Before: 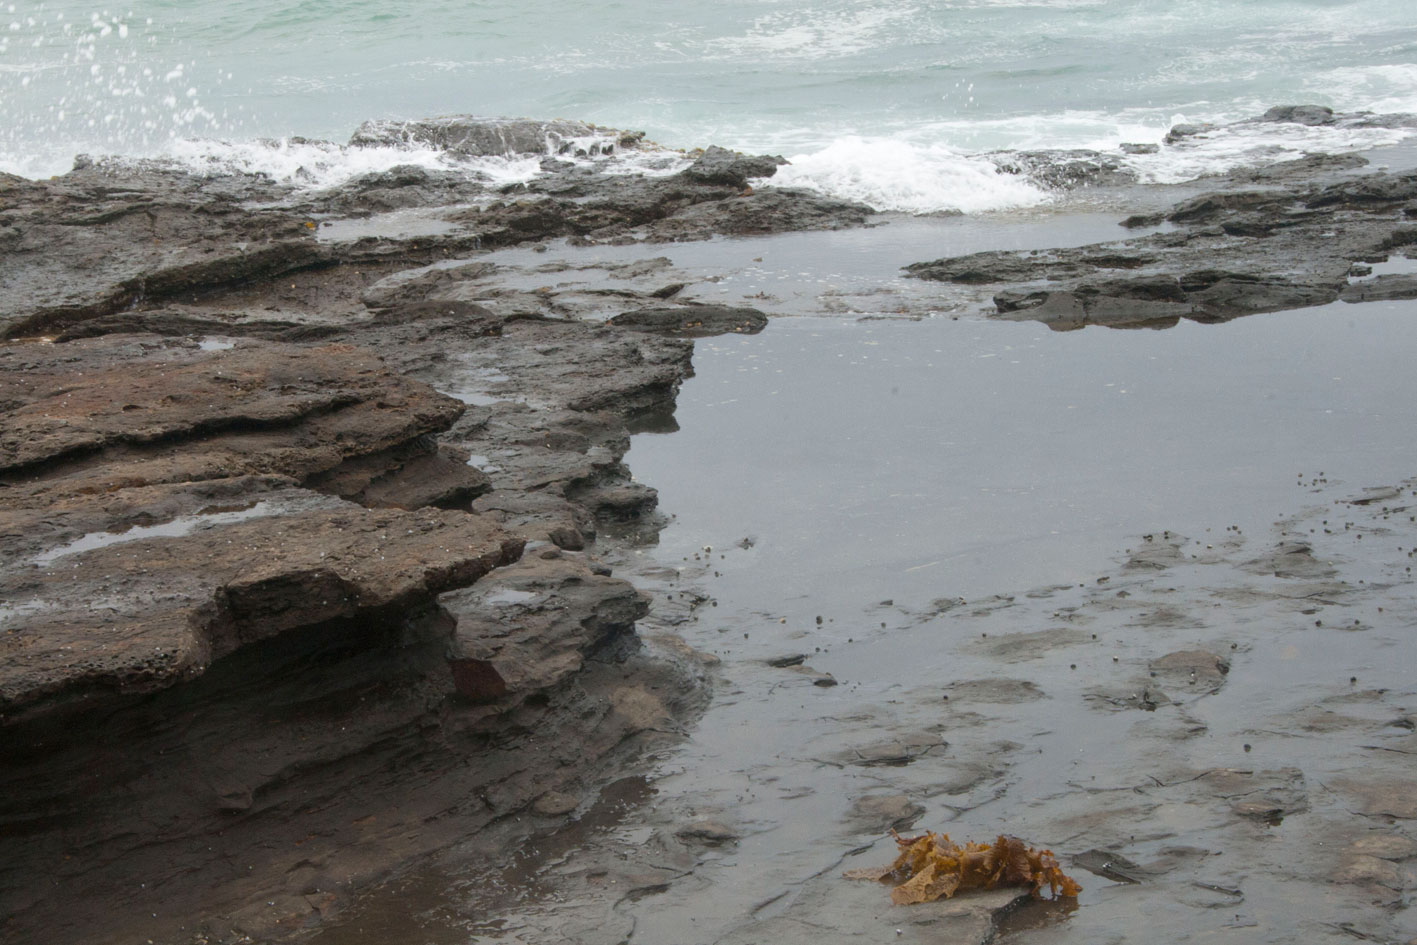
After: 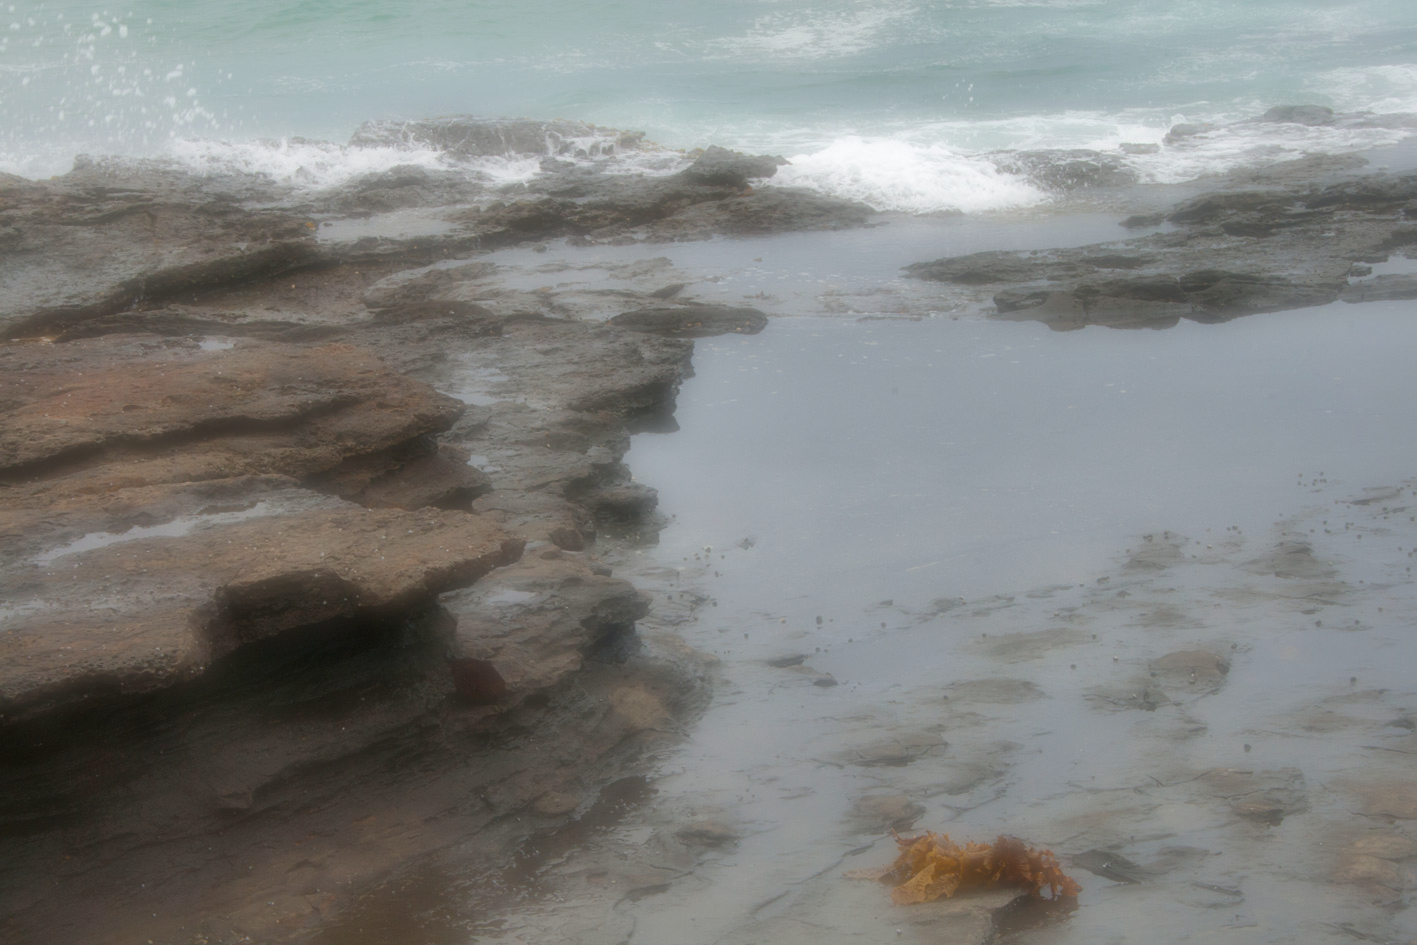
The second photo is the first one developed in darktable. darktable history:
soften: on, module defaults
shadows and highlights: shadows 40, highlights -60
tone equalizer: -7 EV 0.13 EV, smoothing diameter 25%, edges refinement/feathering 10, preserve details guided filter
color zones: curves: ch0 [(0, 0.613) (0.01, 0.613) (0.245, 0.448) (0.498, 0.529) (0.642, 0.665) (0.879, 0.777) (0.99, 0.613)]; ch1 [(0, 0) (0.143, 0) (0.286, 0) (0.429, 0) (0.571, 0) (0.714, 0) (0.857, 0)], mix -121.96%
